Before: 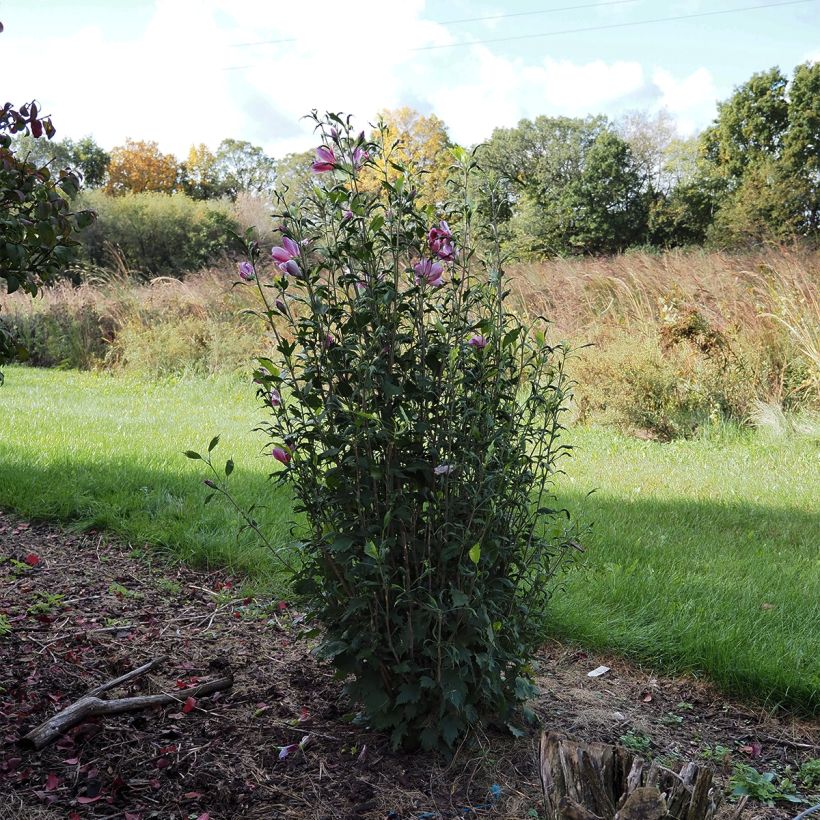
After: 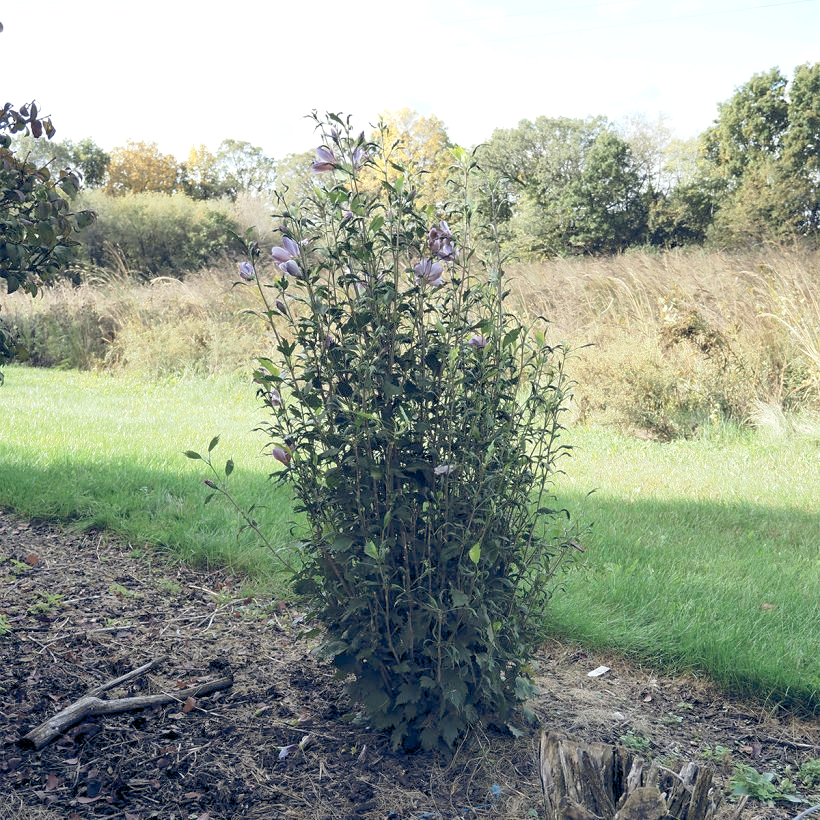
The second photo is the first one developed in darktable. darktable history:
tone equalizer: -8 EV -0.447 EV, -7 EV -0.411 EV, -6 EV -0.307 EV, -5 EV -0.201 EV, -3 EV 0.256 EV, -2 EV 0.341 EV, -1 EV 0.382 EV, +0 EV 0.42 EV
exposure: black level correction 0, exposure 0.95 EV, compensate highlight preservation false
color balance rgb: global offset › luminance -0.279%, global offset › chroma 0.303%, global offset › hue 259.23°, perceptual saturation grading › global saturation 0.854%, contrast -29.387%
tone curve: curves: ch1 [(0, 0) (0.173, 0.145) (0.467, 0.477) (0.808, 0.611) (1, 1)]; ch2 [(0, 0) (0.255, 0.314) (0.498, 0.509) (0.694, 0.64) (1, 1)], color space Lab, independent channels, preserve colors none
